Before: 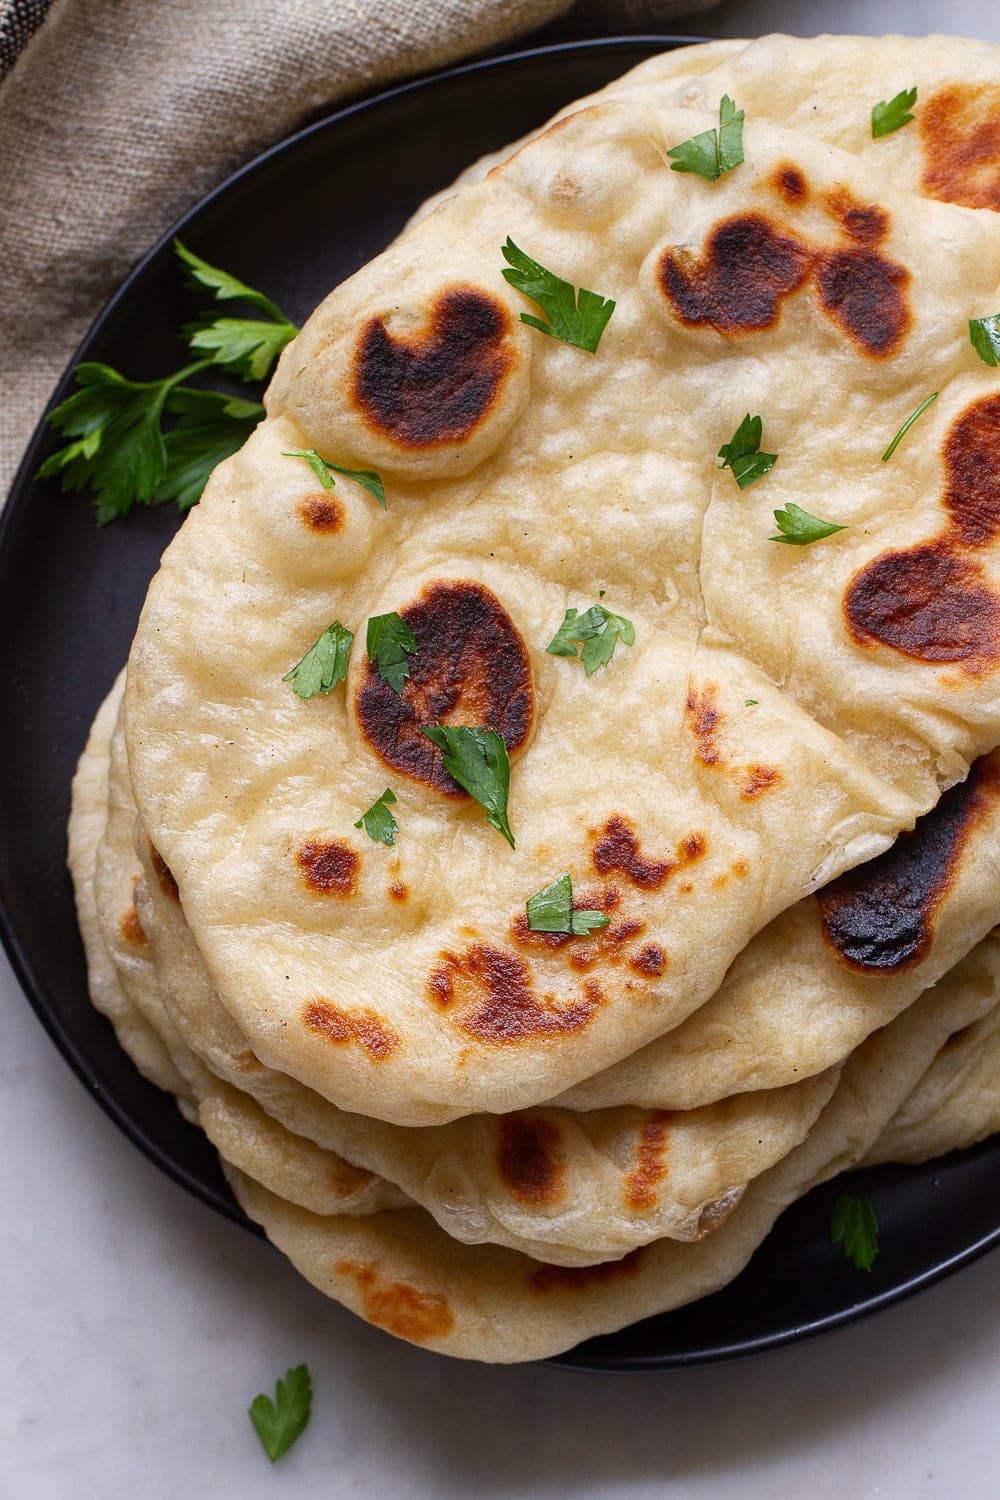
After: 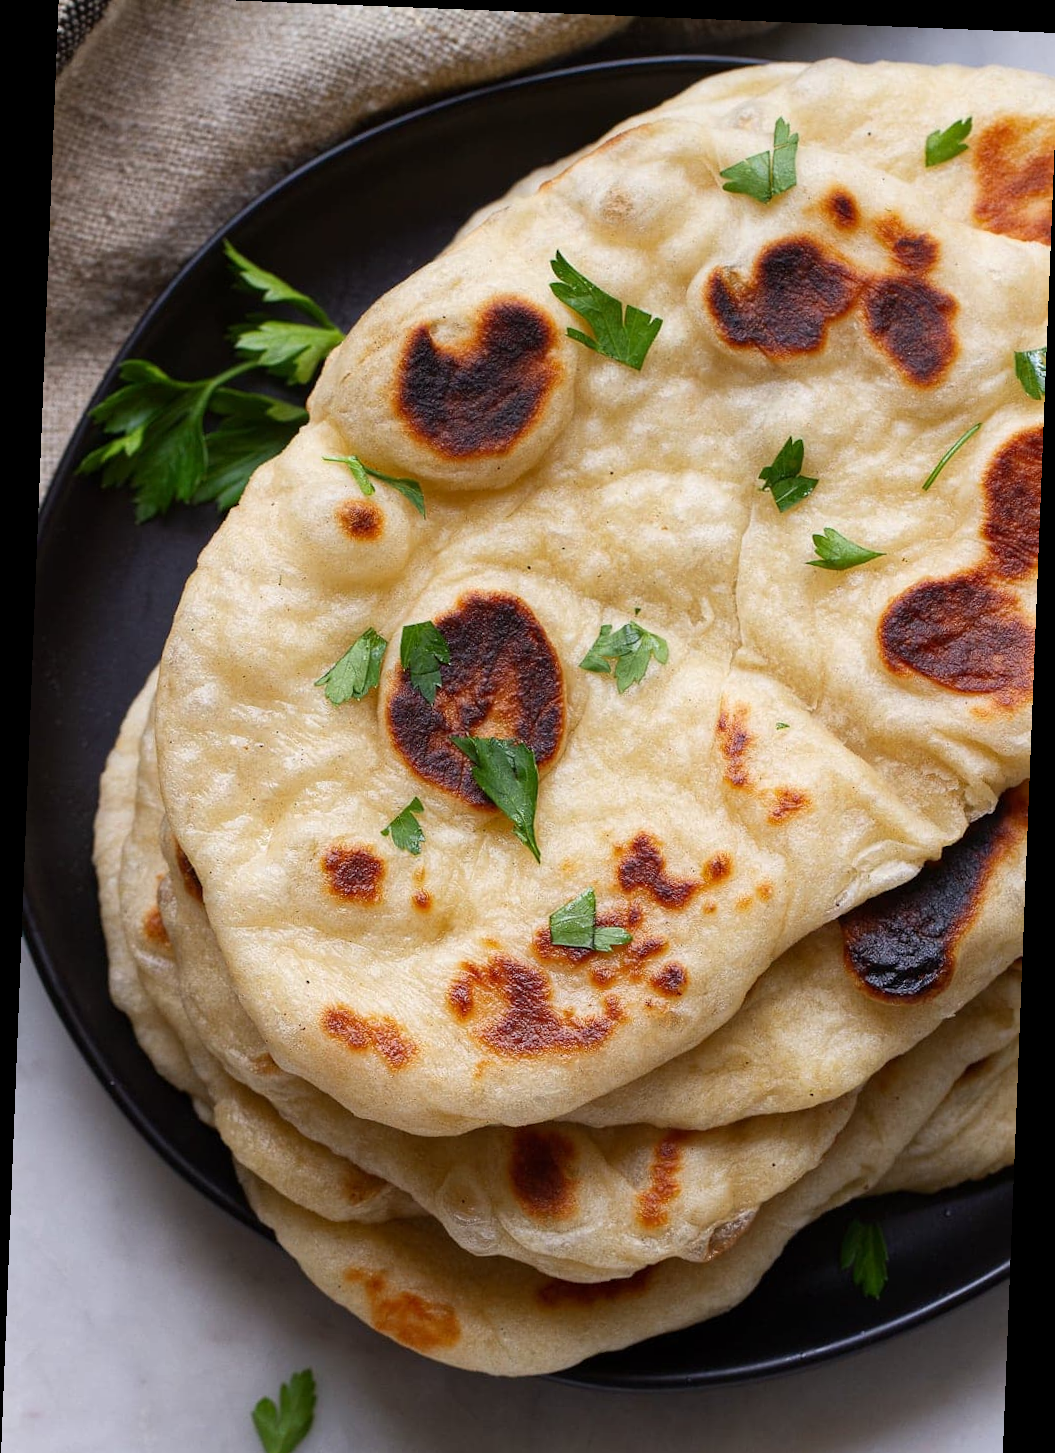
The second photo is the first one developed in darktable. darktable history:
rotate and perspective: rotation 2.27°, automatic cropping off
crop: top 0.448%, right 0.264%, bottom 5.045%
